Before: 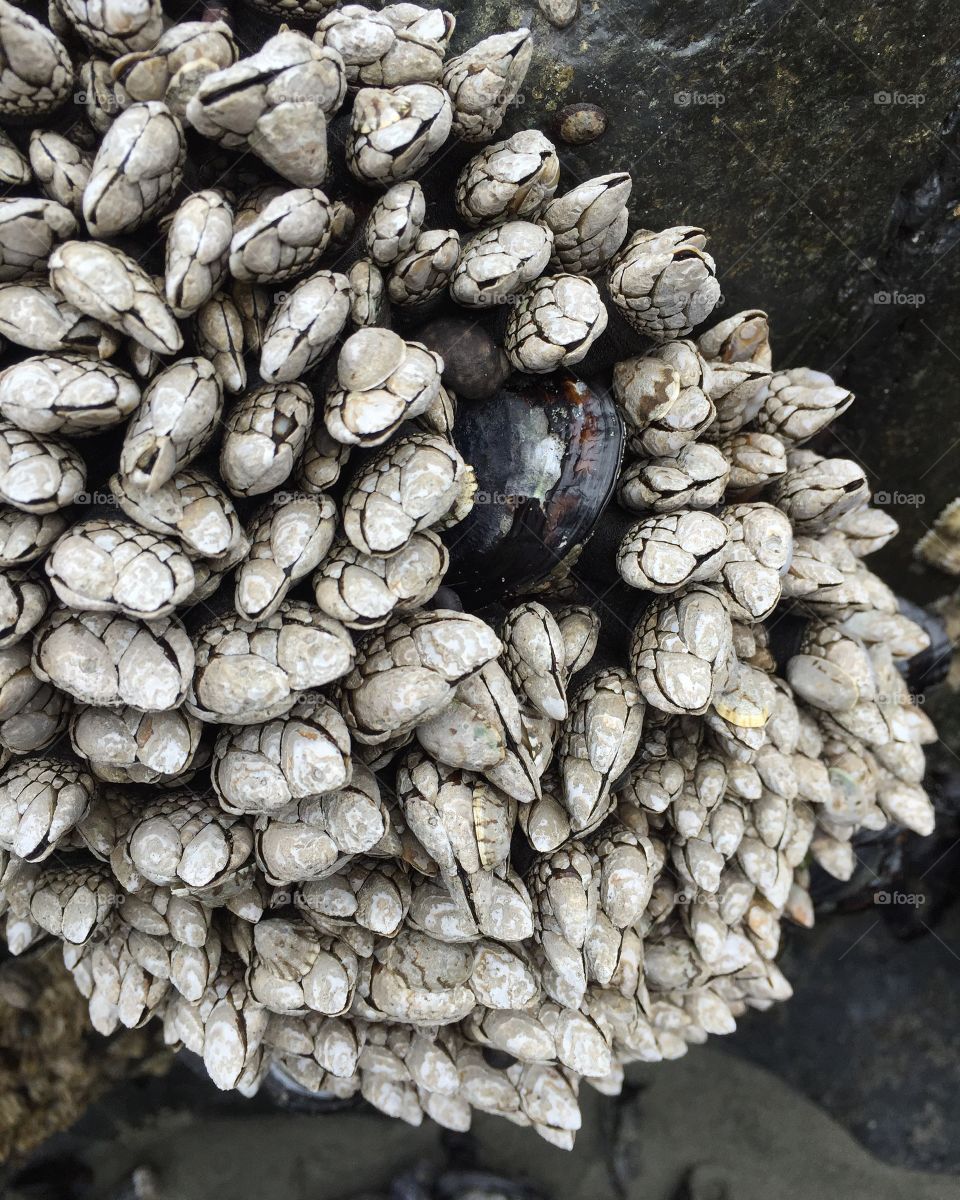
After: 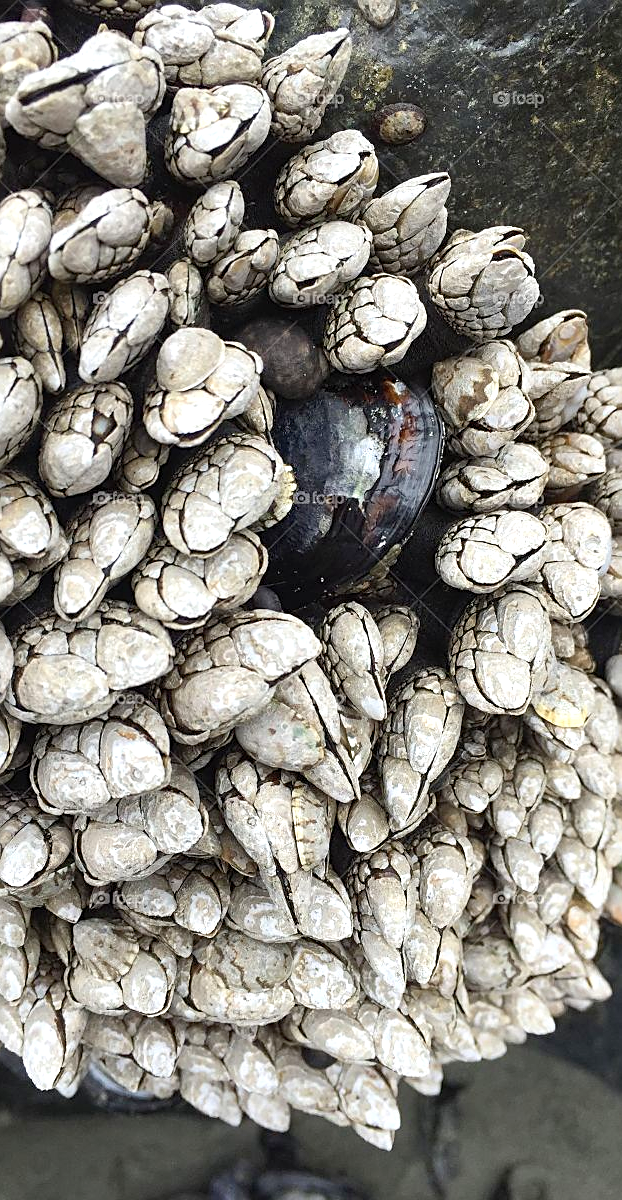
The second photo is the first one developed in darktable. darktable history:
crop and rotate: left 18.901%, right 16.299%
sharpen: on, module defaults
levels: levels [0, 0.435, 0.917]
